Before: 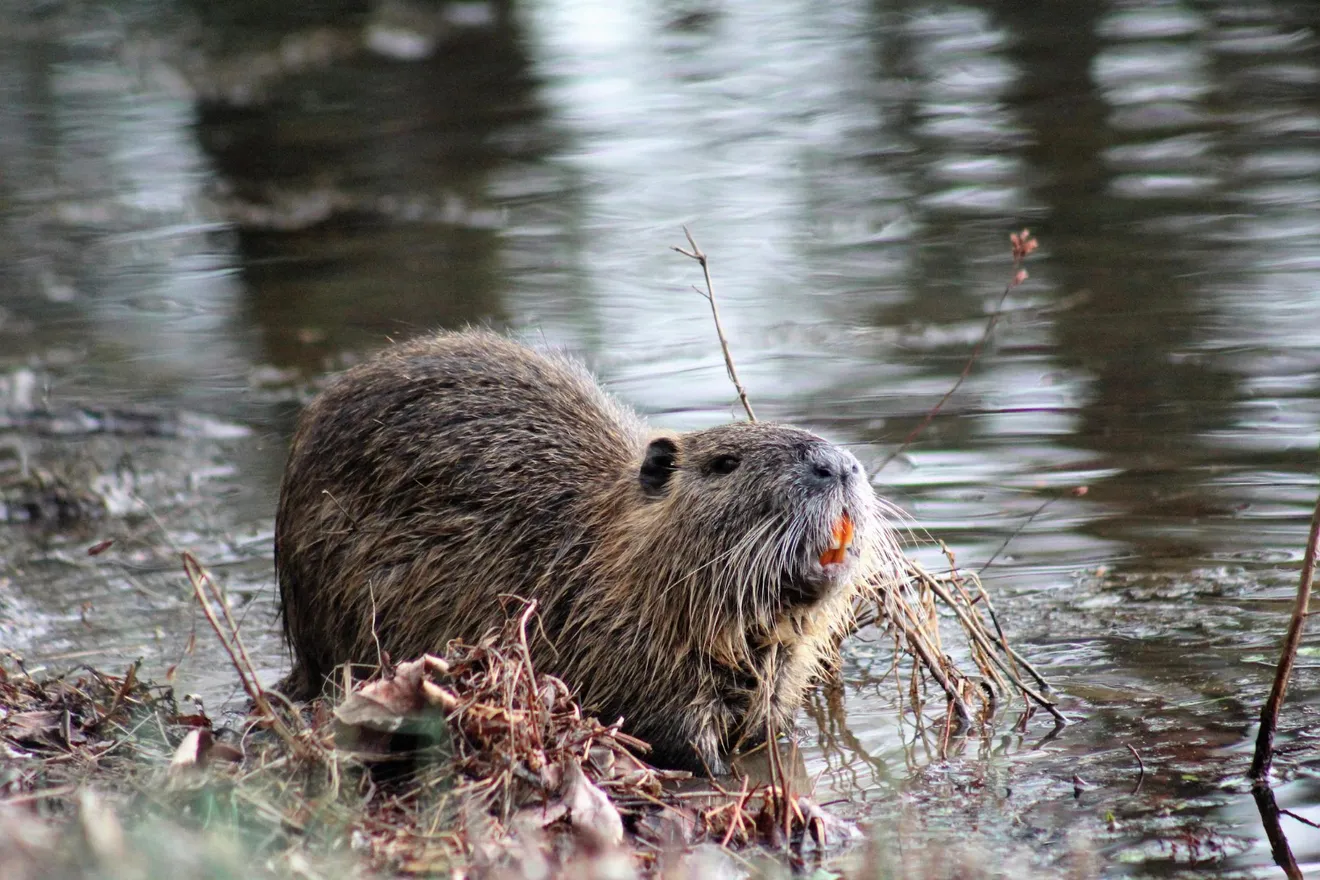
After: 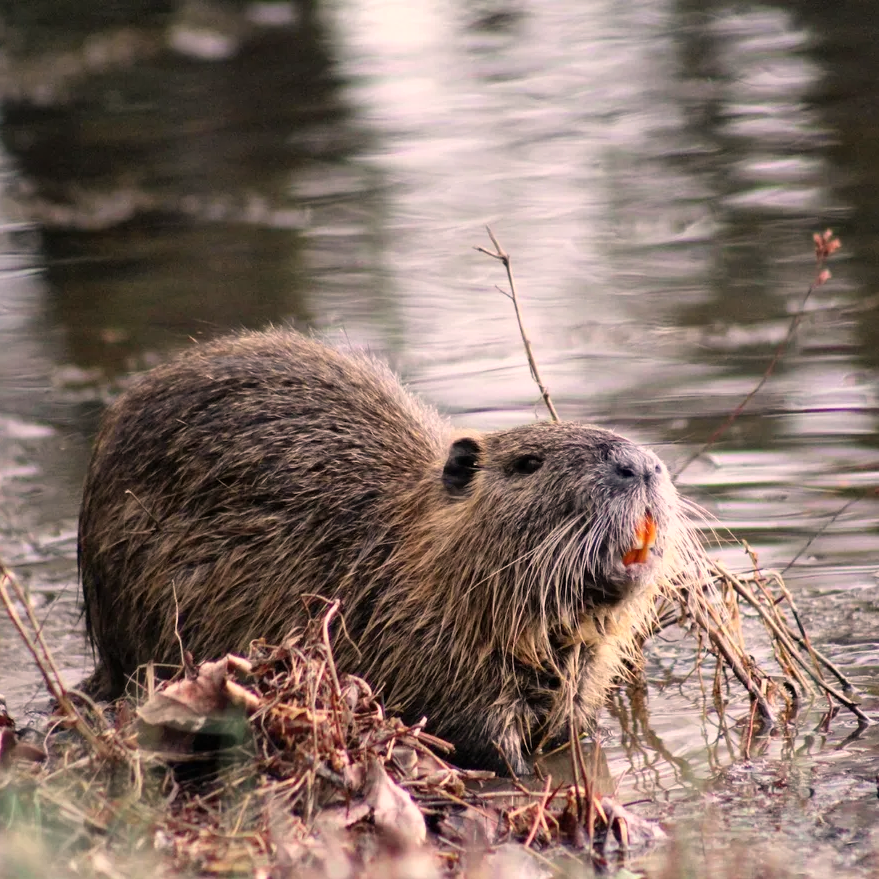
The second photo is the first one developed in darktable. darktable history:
crop and rotate: left 15.055%, right 18.278%
color correction: highlights a* 11.96, highlights b* 11.58
bloom: size 3%, threshold 100%, strength 0%
